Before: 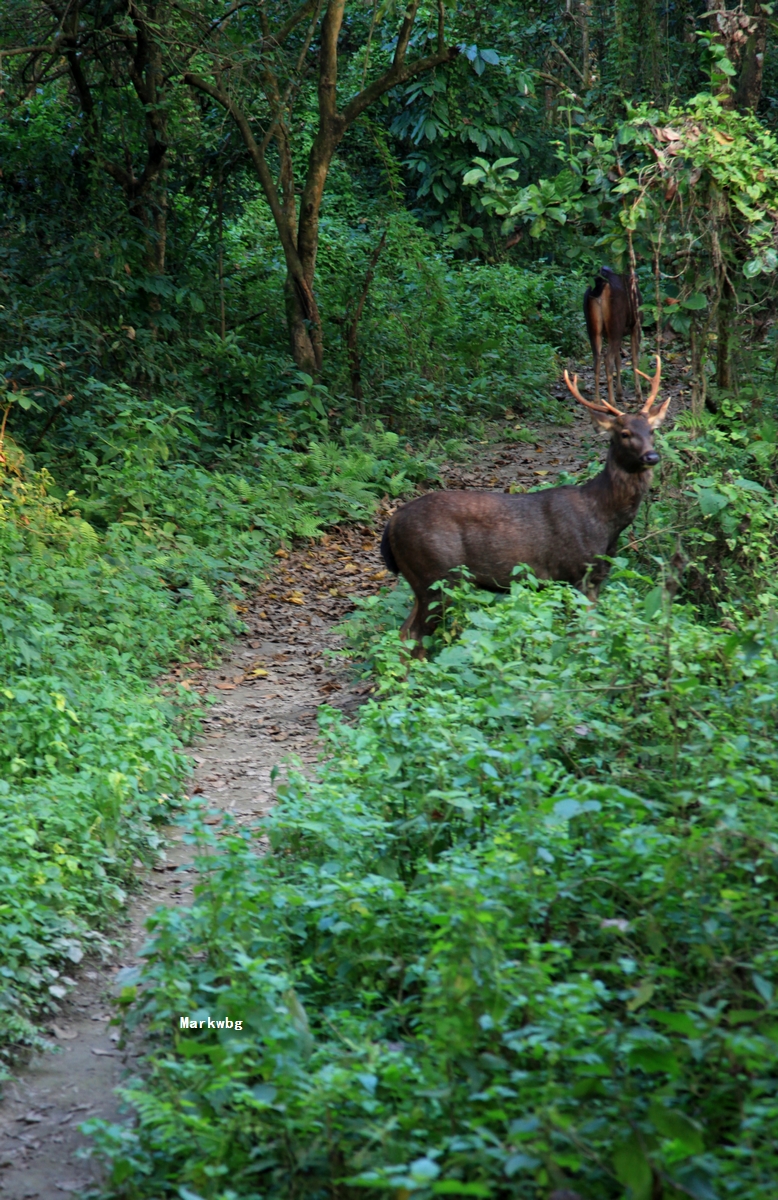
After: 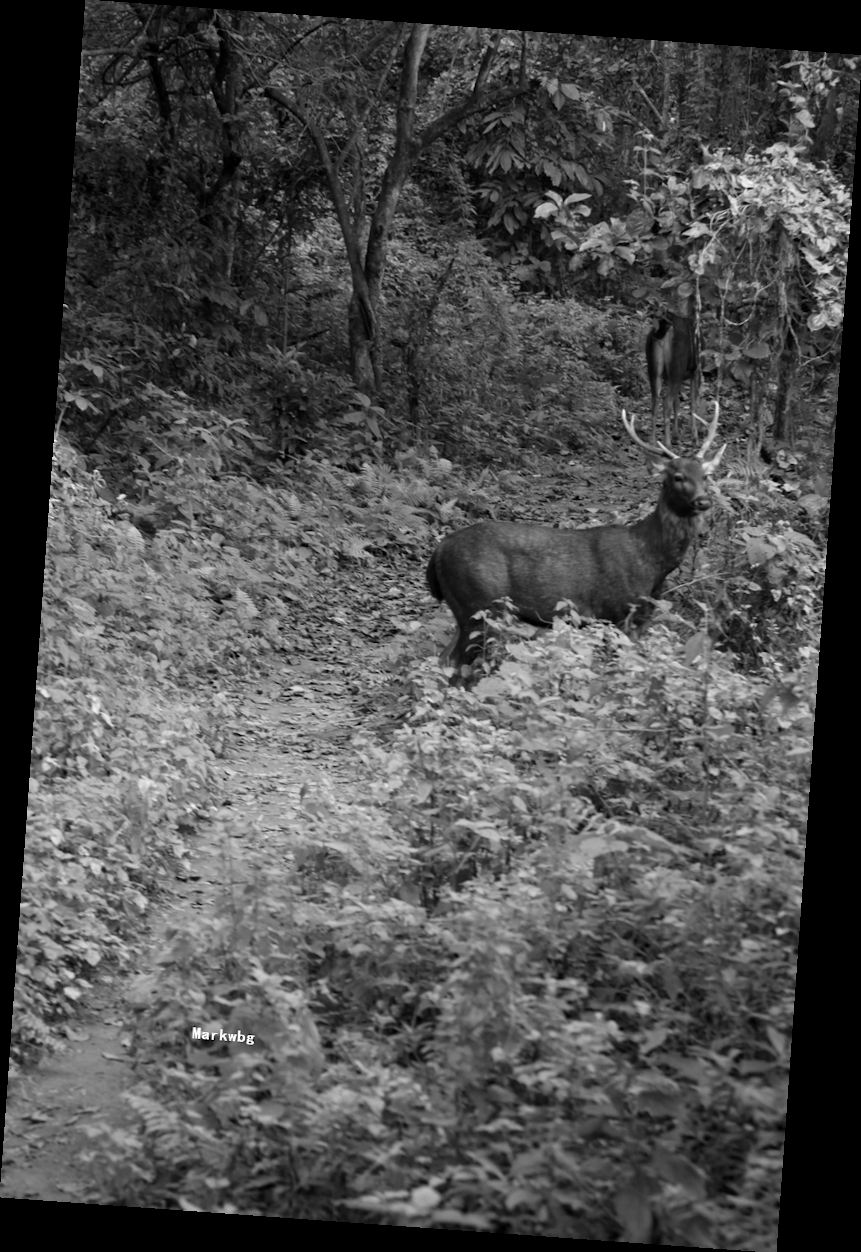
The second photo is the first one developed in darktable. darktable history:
rotate and perspective: rotation 4.1°, automatic cropping off
monochrome: on, module defaults
white balance: red 1.123, blue 0.83
